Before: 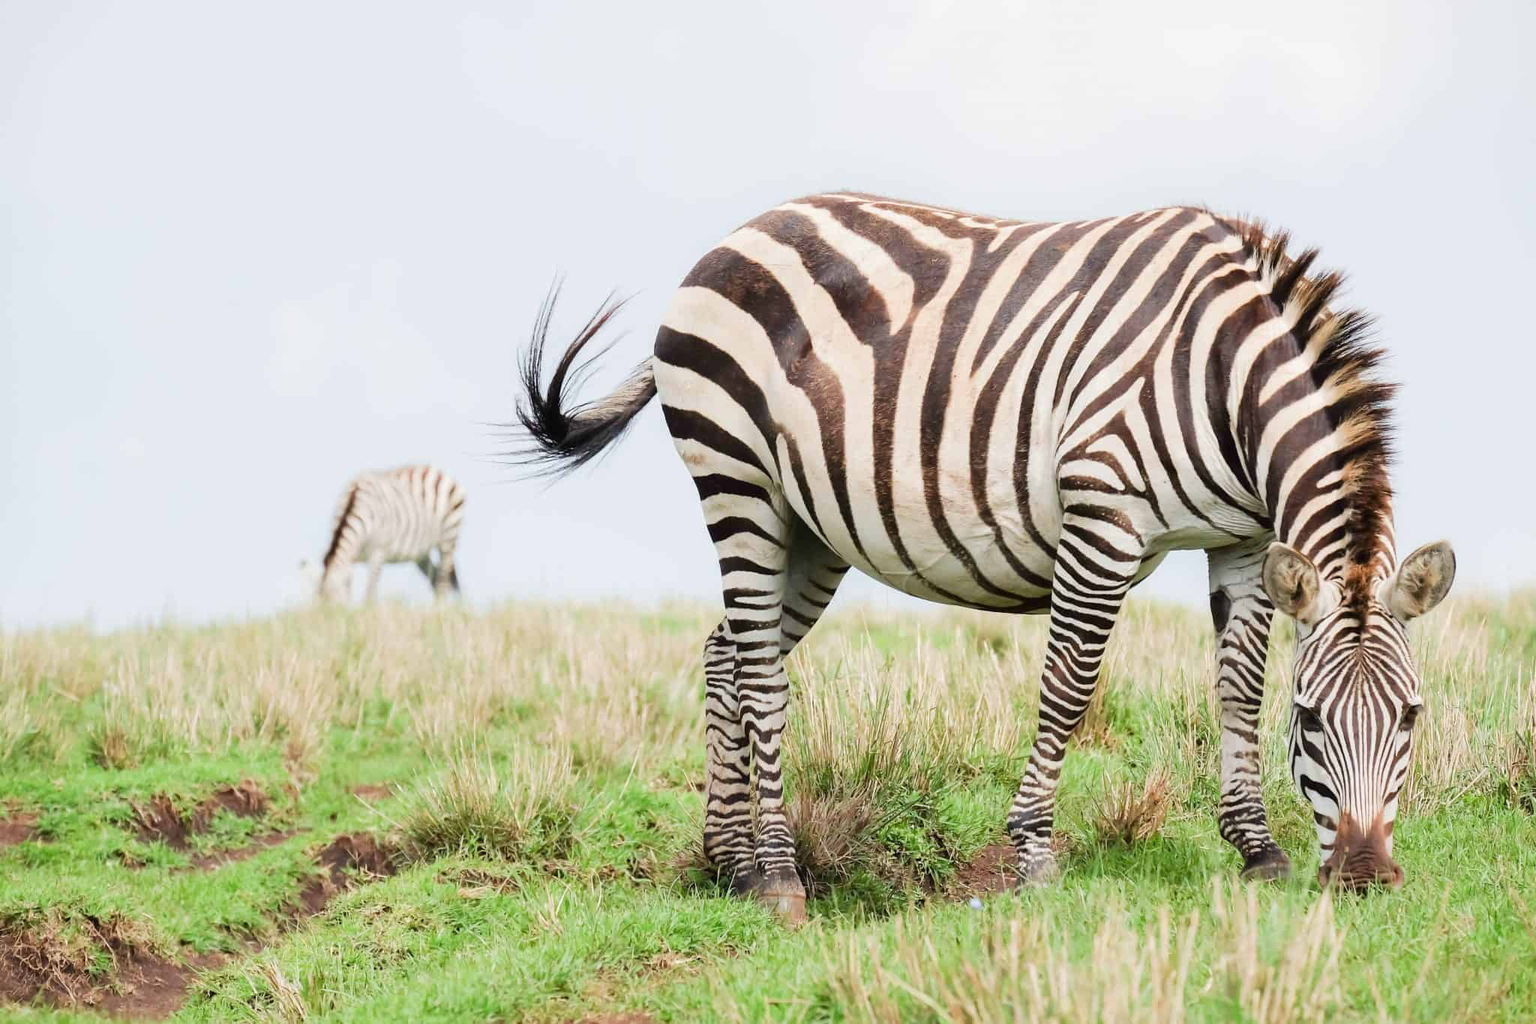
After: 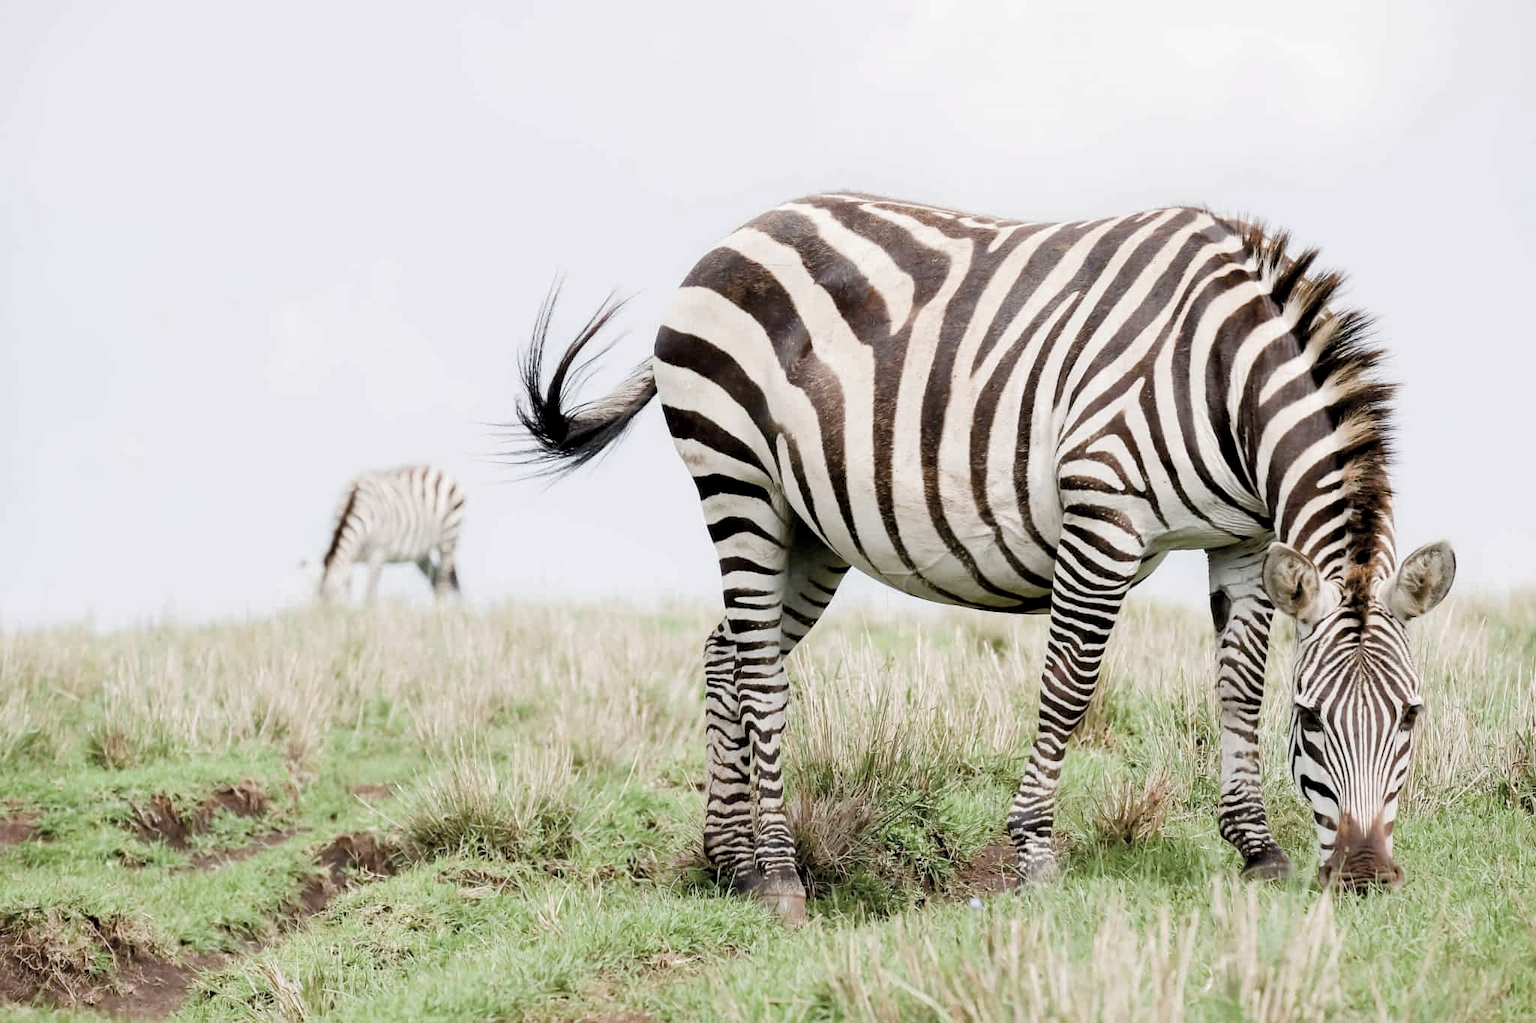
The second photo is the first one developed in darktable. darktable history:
color correction: highlights b* 0.021, saturation 0.478
exposure: black level correction 0.009, exposure 0.016 EV, compensate highlight preservation false
color balance rgb: highlights gain › chroma 0.231%, highlights gain › hue 331.64°, perceptual saturation grading › global saturation 34.956%, perceptual saturation grading › highlights -29.847%, perceptual saturation grading › shadows 35.819%, global vibrance 10.041%
